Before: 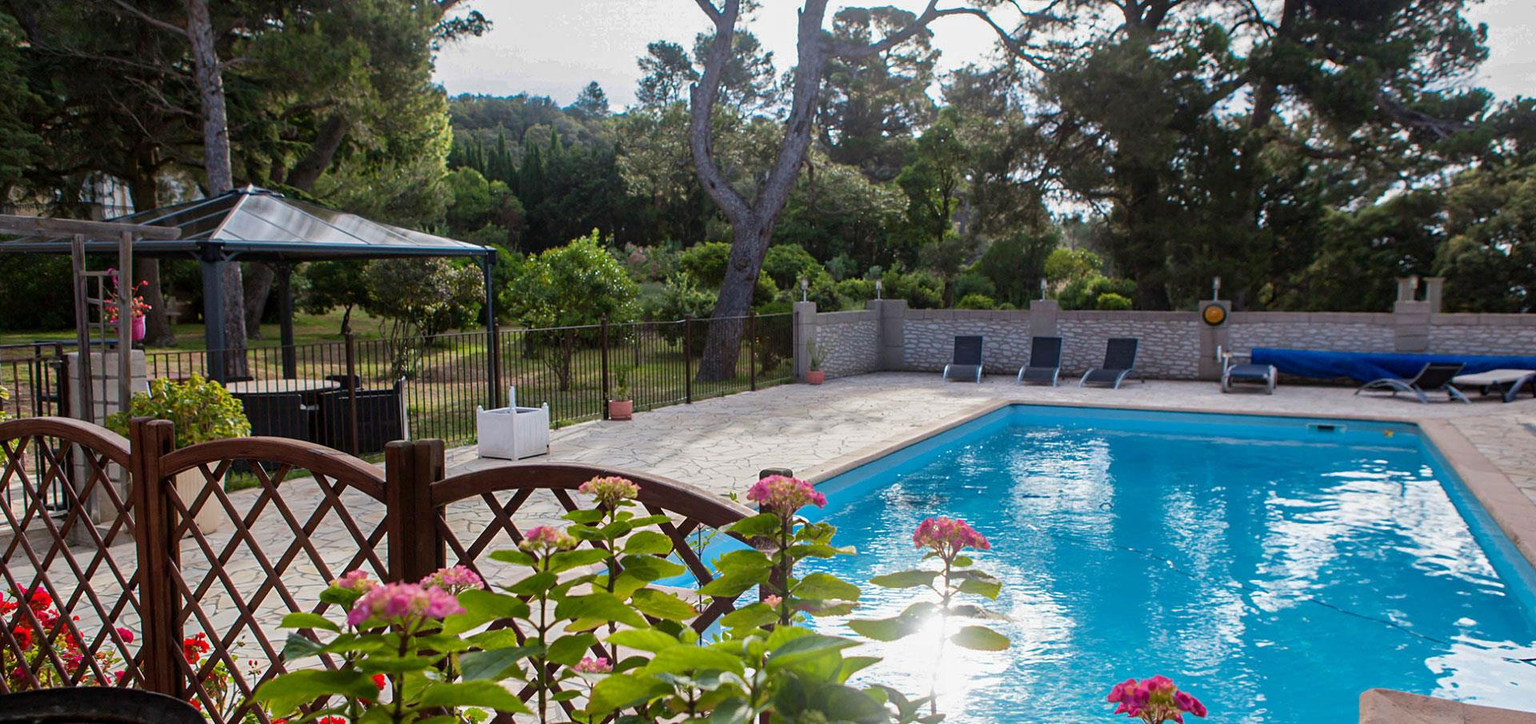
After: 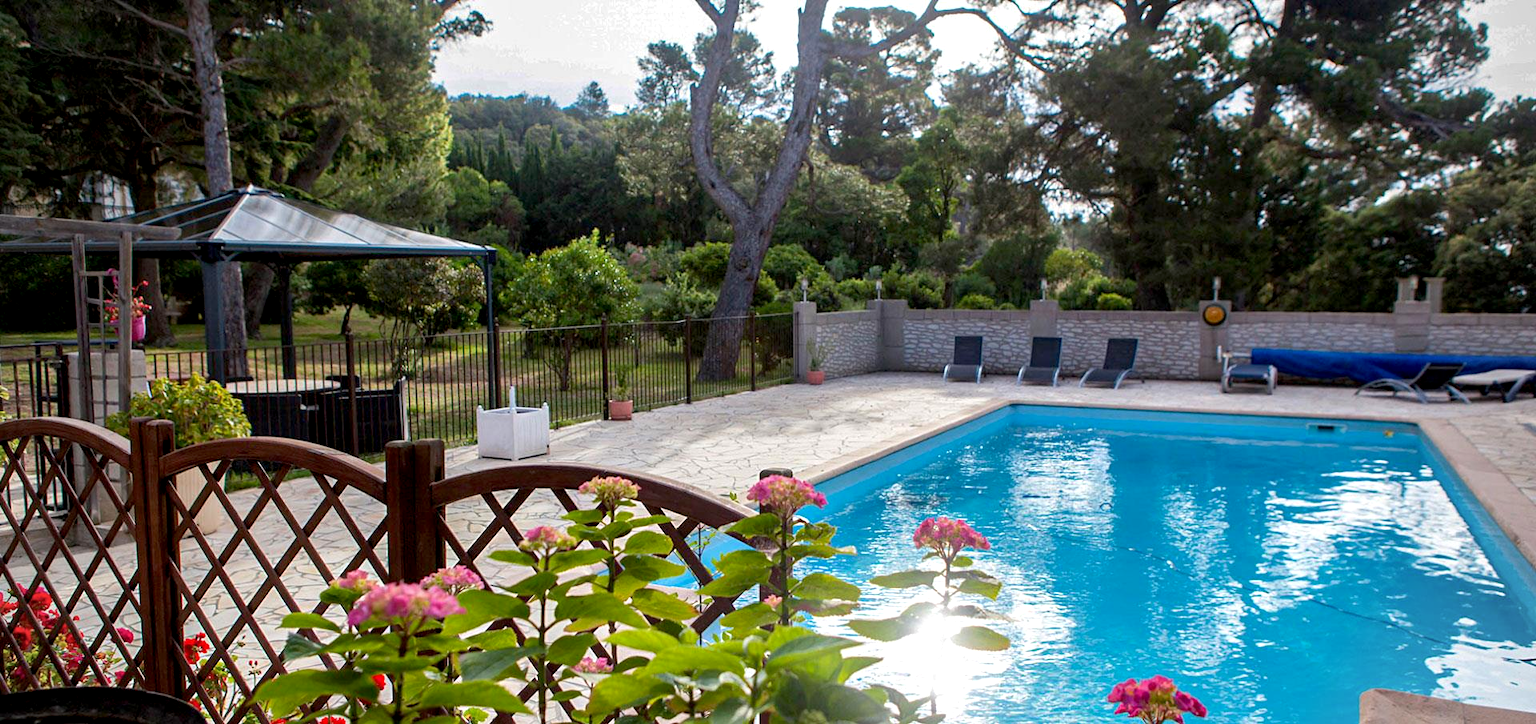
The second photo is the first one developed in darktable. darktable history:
vignetting: fall-off radius 93.87%
exposure: black level correction 0.005, exposure 0.286 EV, compensate highlight preservation false
